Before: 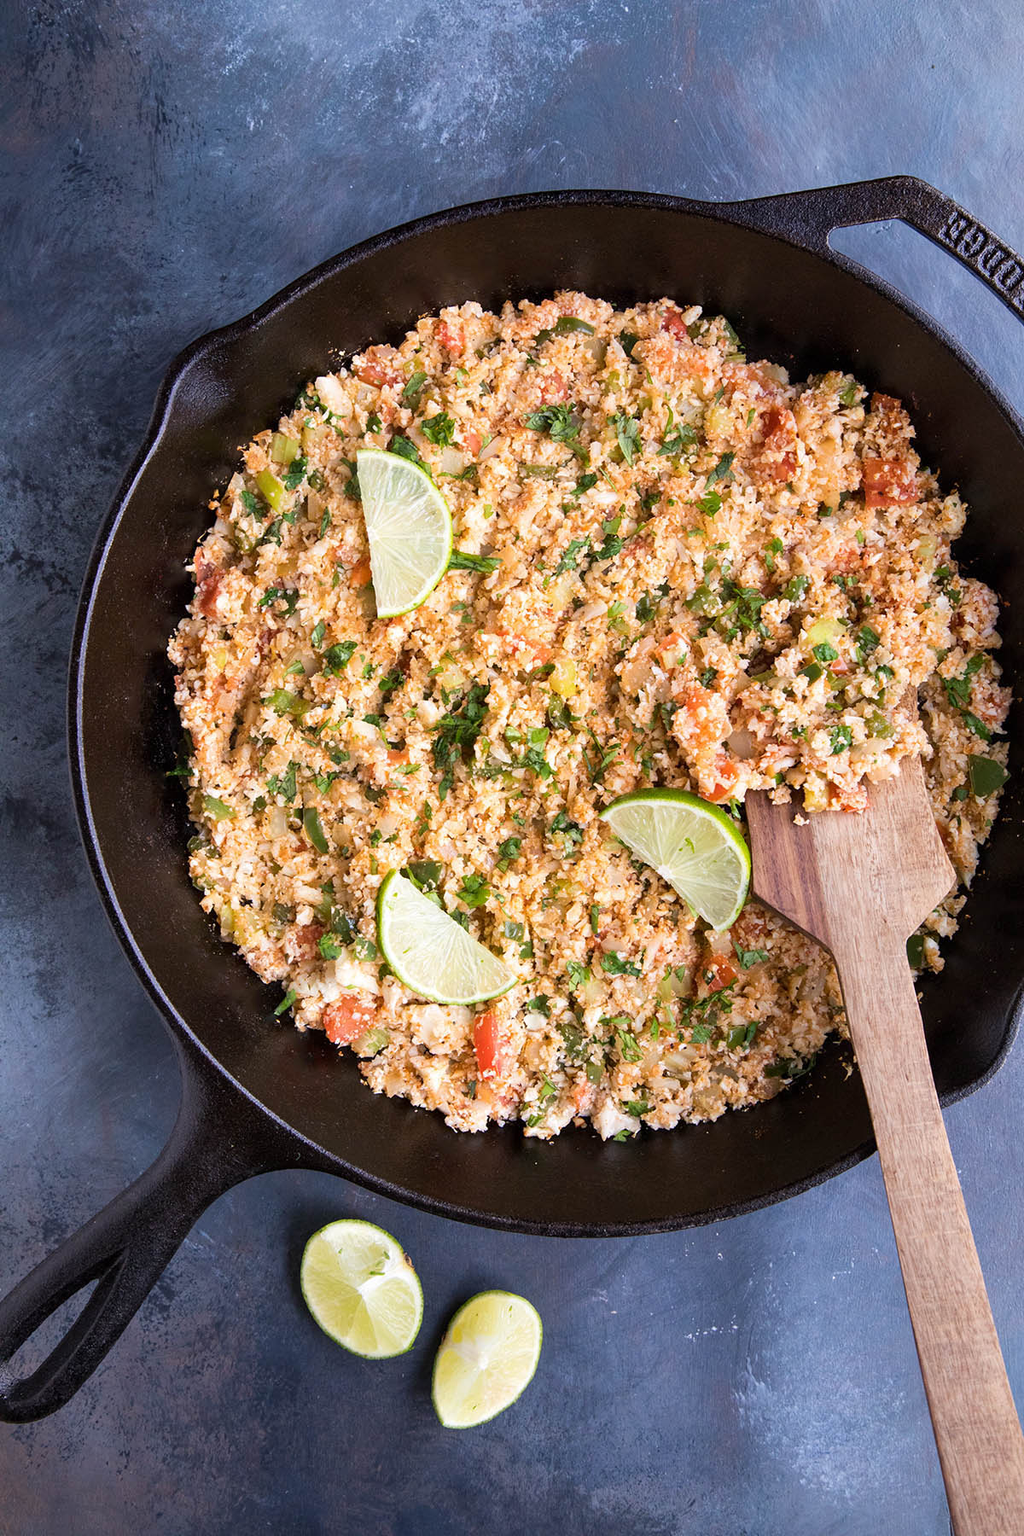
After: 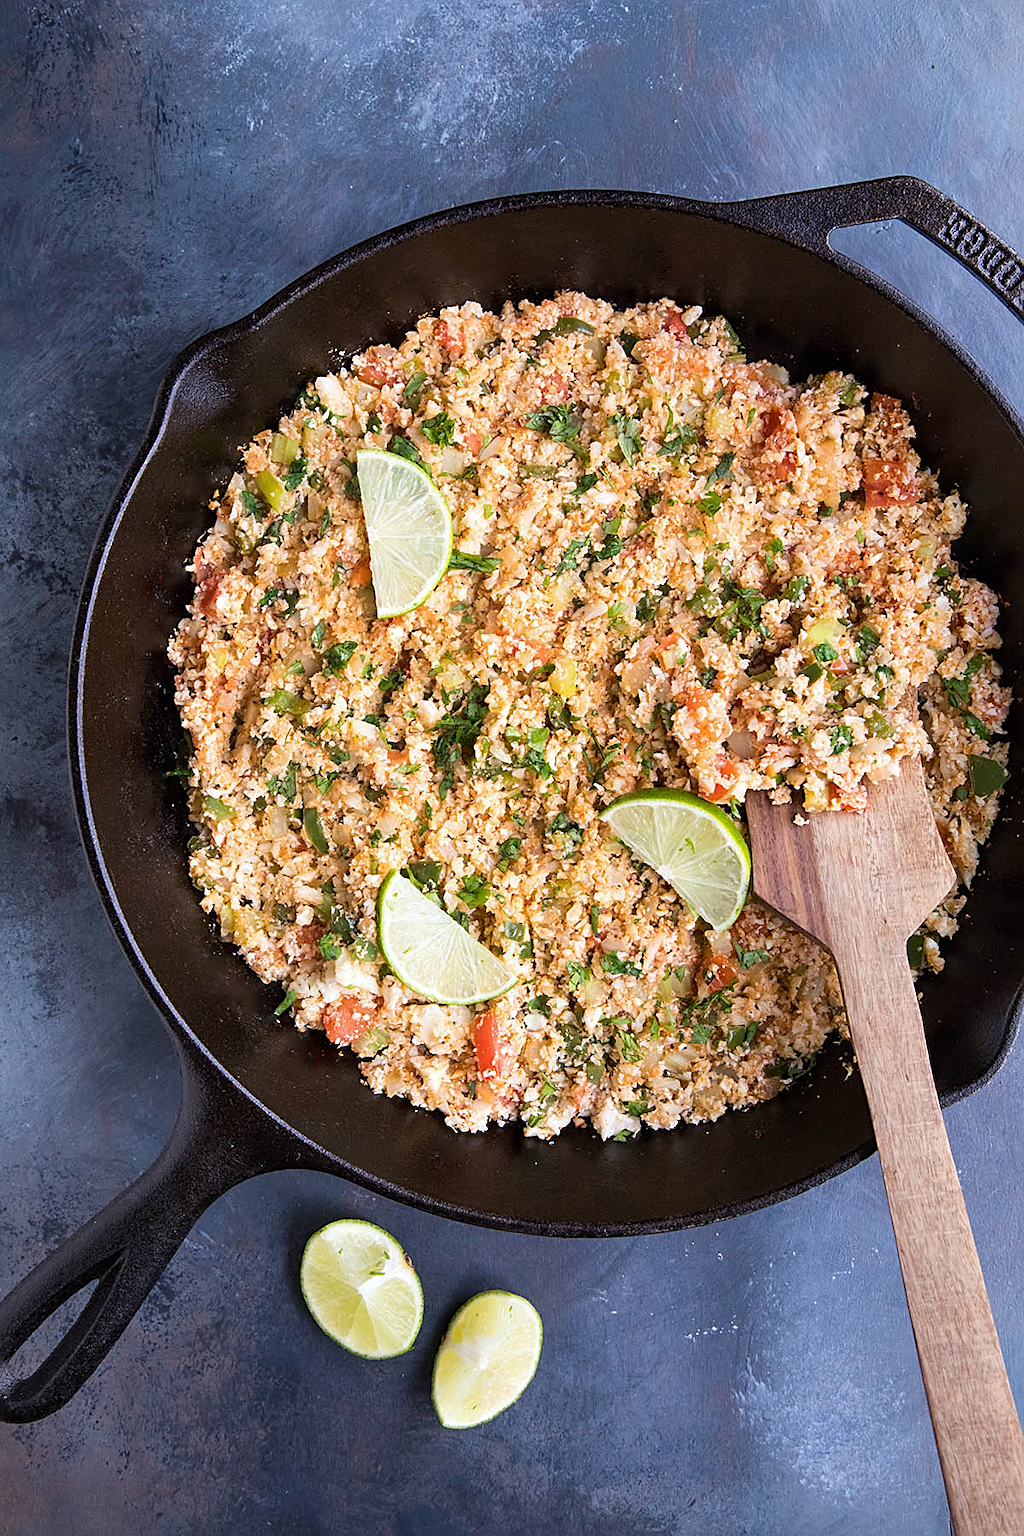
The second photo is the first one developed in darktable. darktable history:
white balance: red 0.986, blue 1.01
rgb levels: preserve colors max RGB
tone equalizer: on, module defaults
sharpen: on, module defaults
